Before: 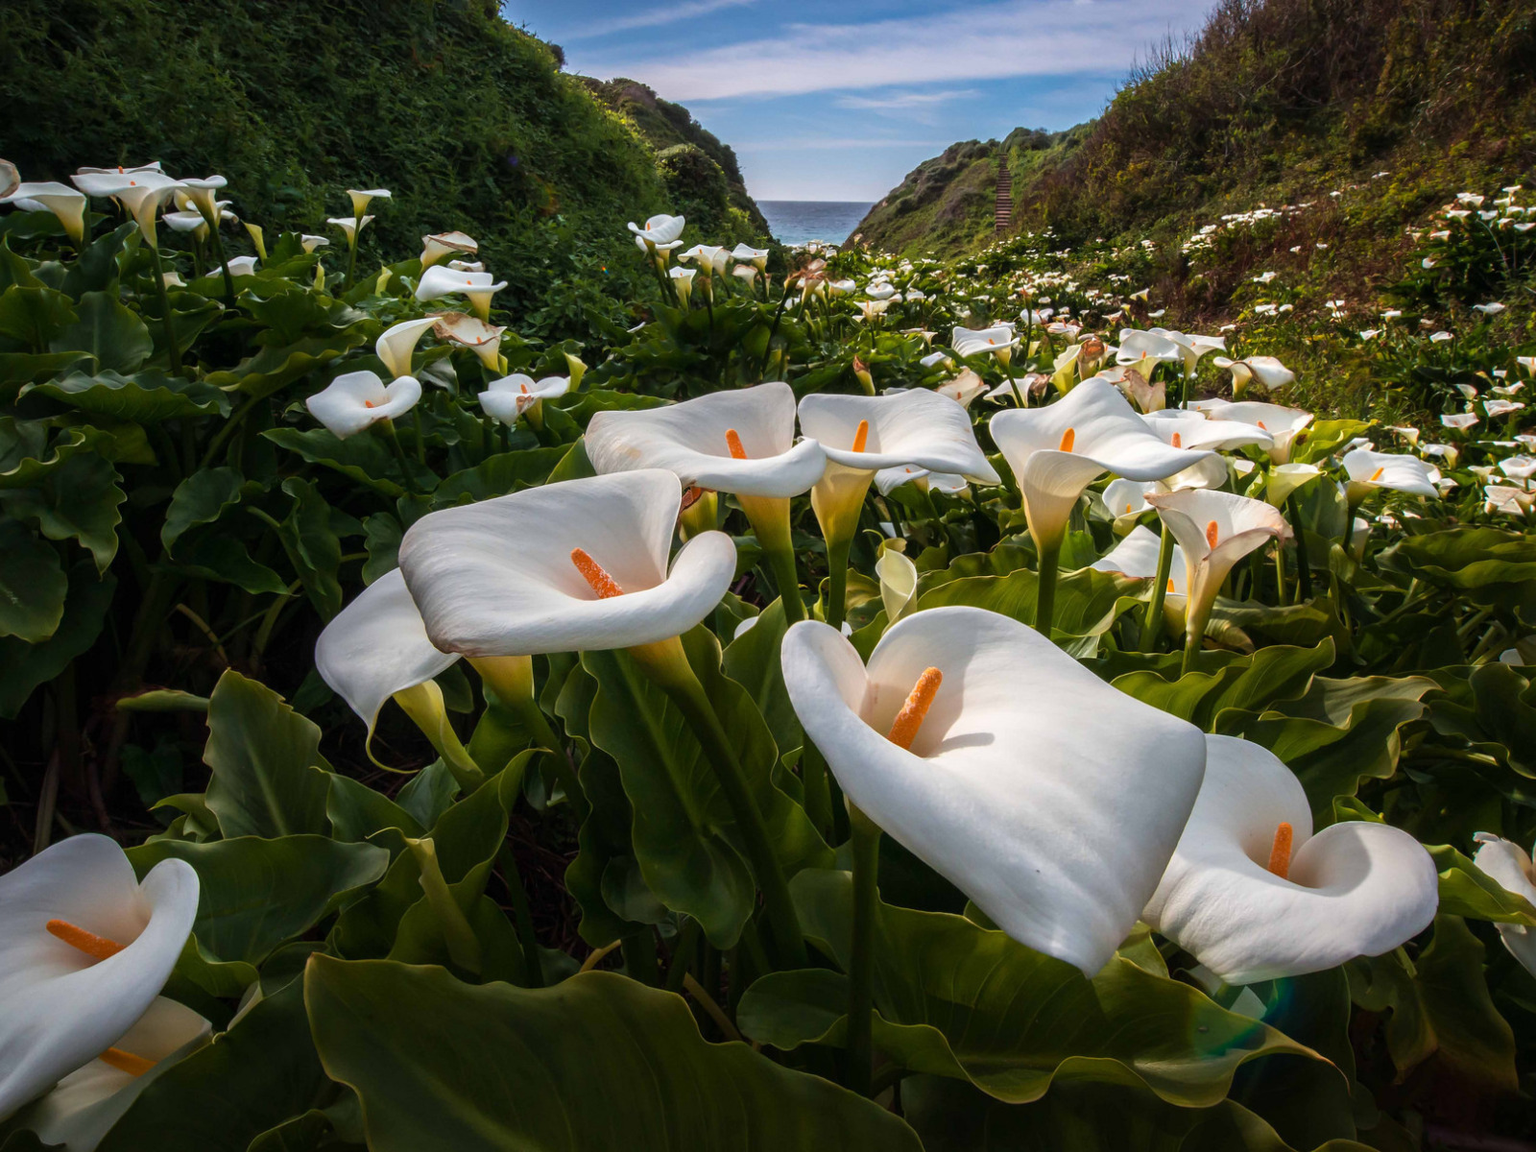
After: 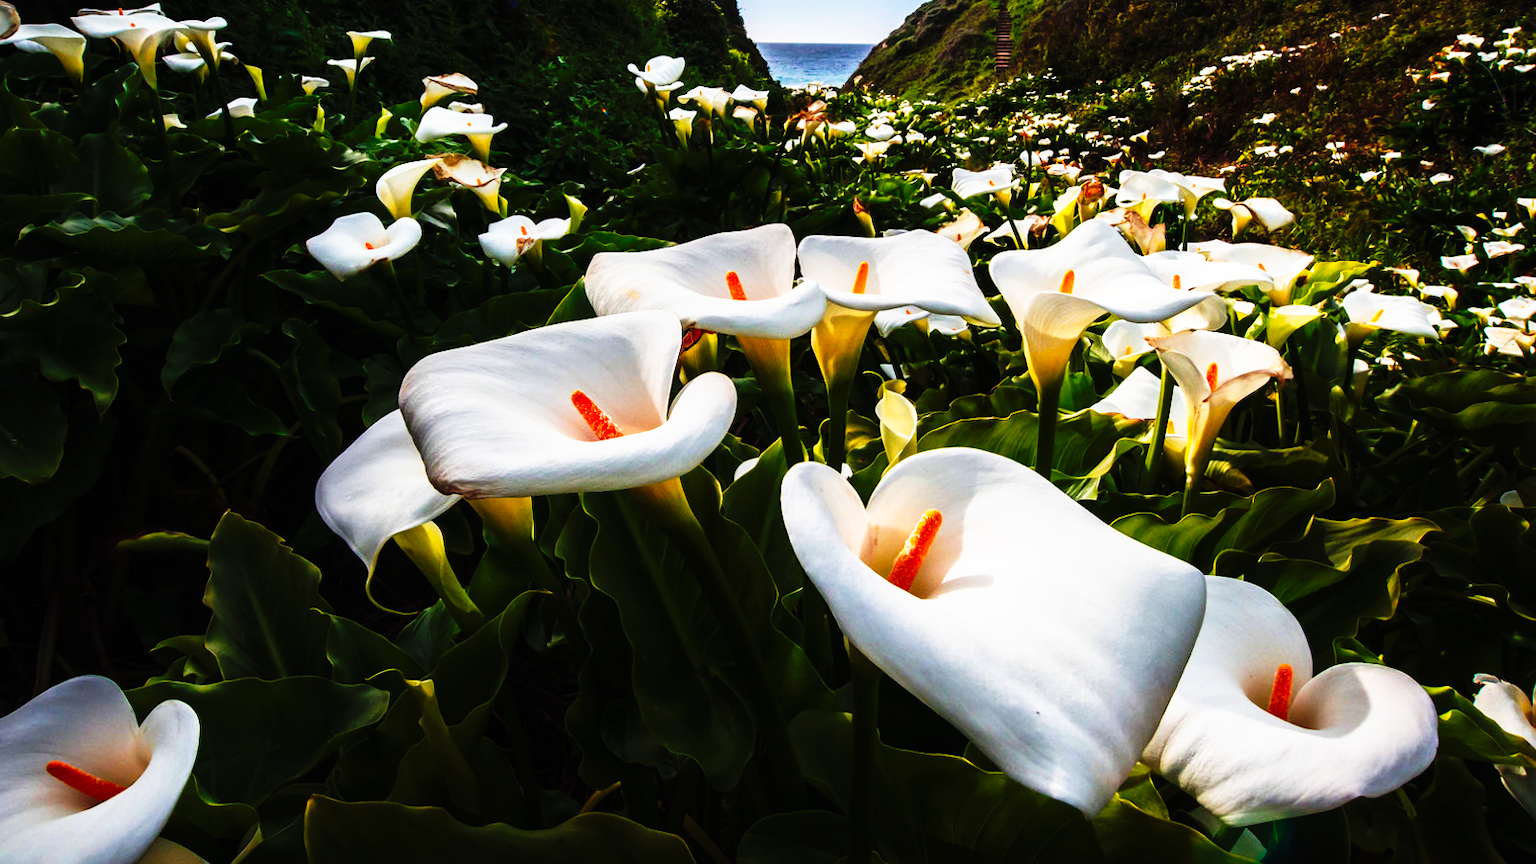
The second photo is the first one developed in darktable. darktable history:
crop: top 13.819%, bottom 11.169%
tone curve: curves: ch0 [(0, 0) (0.003, 0.003) (0.011, 0.006) (0.025, 0.01) (0.044, 0.015) (0.069, 0.02) (0.1, 0.027) (0.136, 0.036) (0.177, 0.05) (0.224, 0.07) (0.277, 0.12) (0.335, 0.208) (0.399, 0.334) (0.468, 0.473) (0.543, 0.636) (0.623, 0.795) (0.709, 0.907) (0.801, 0.97) (0.898, 0.989) (1, 1)], preserve colors none
